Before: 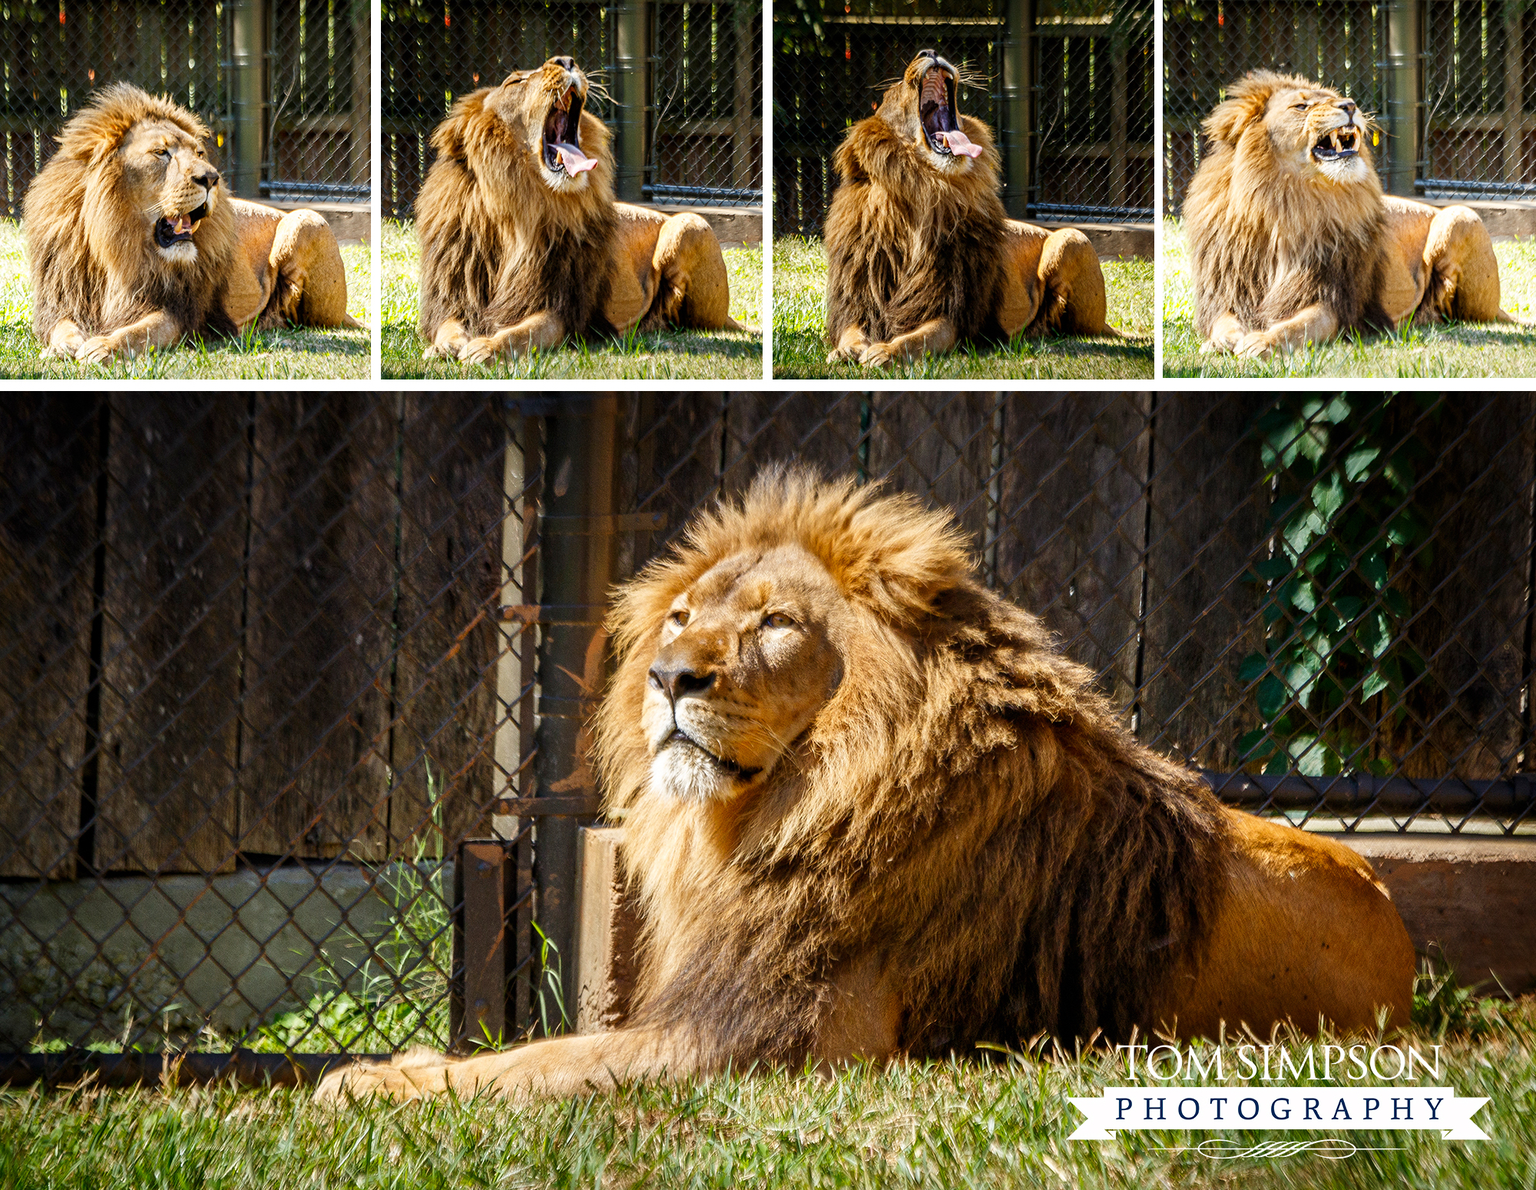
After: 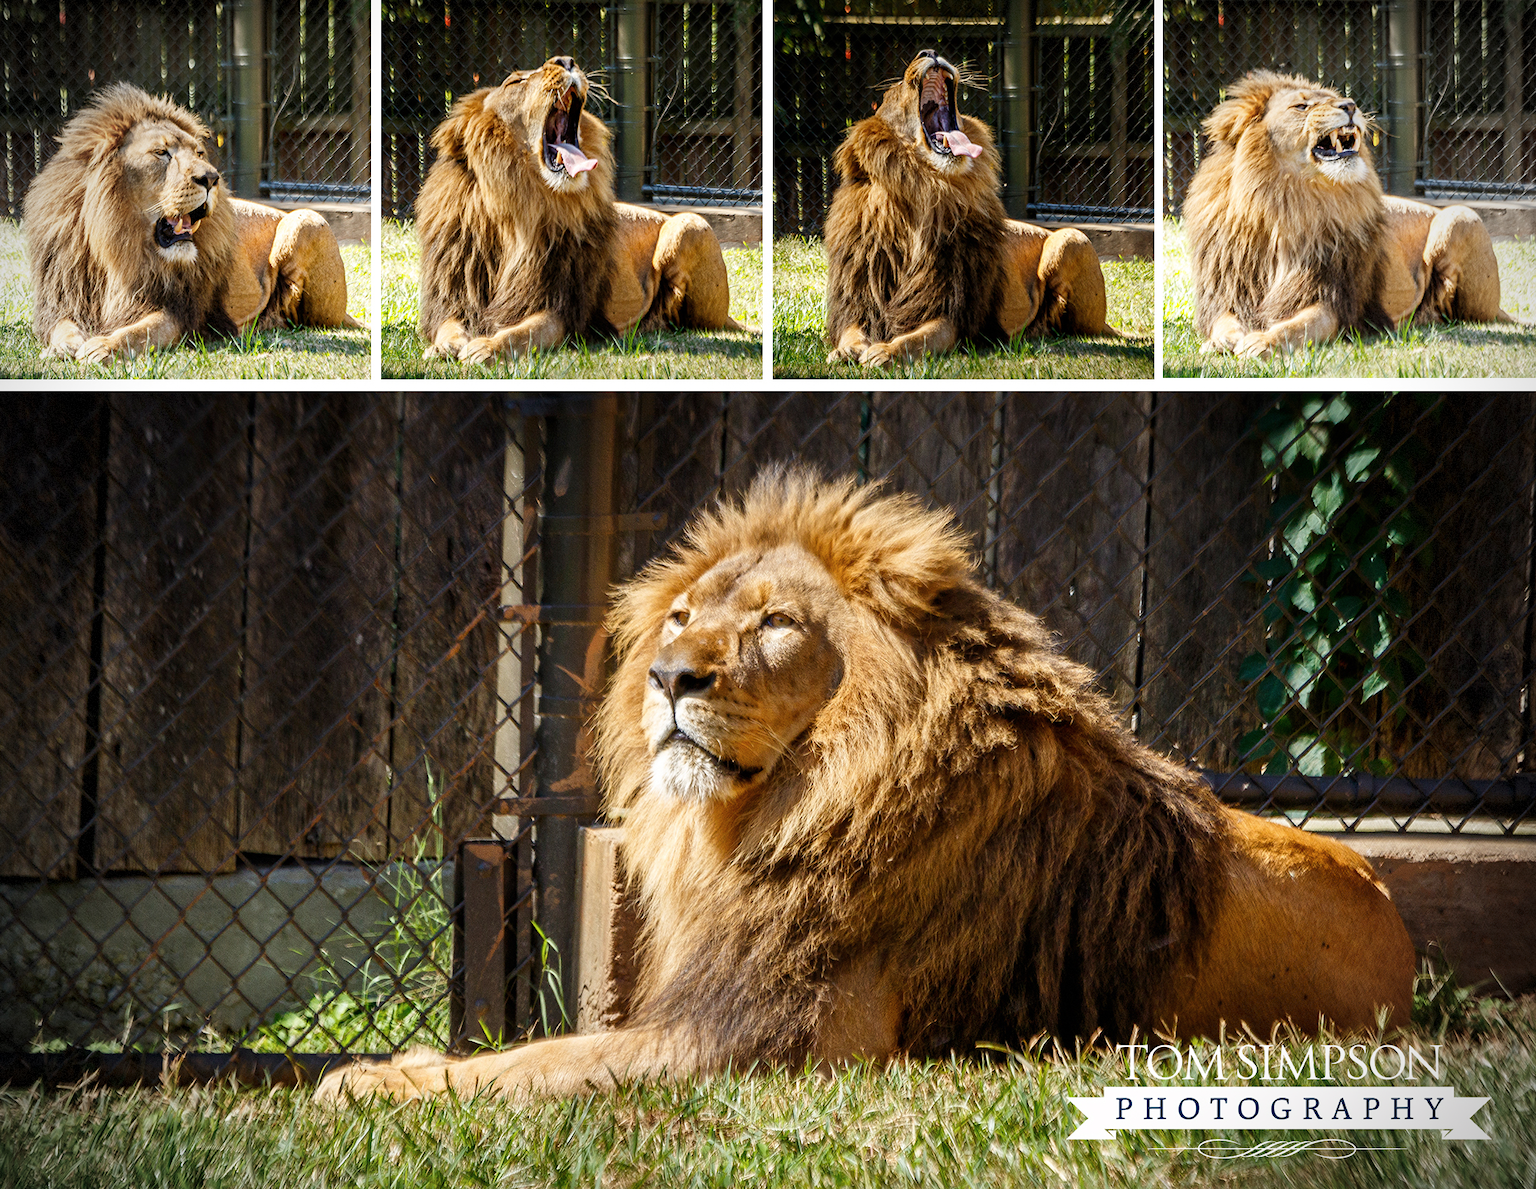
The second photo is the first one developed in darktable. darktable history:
vignetting: dithering 8-bit output
contrast brightness saturation: saturation -0.053
